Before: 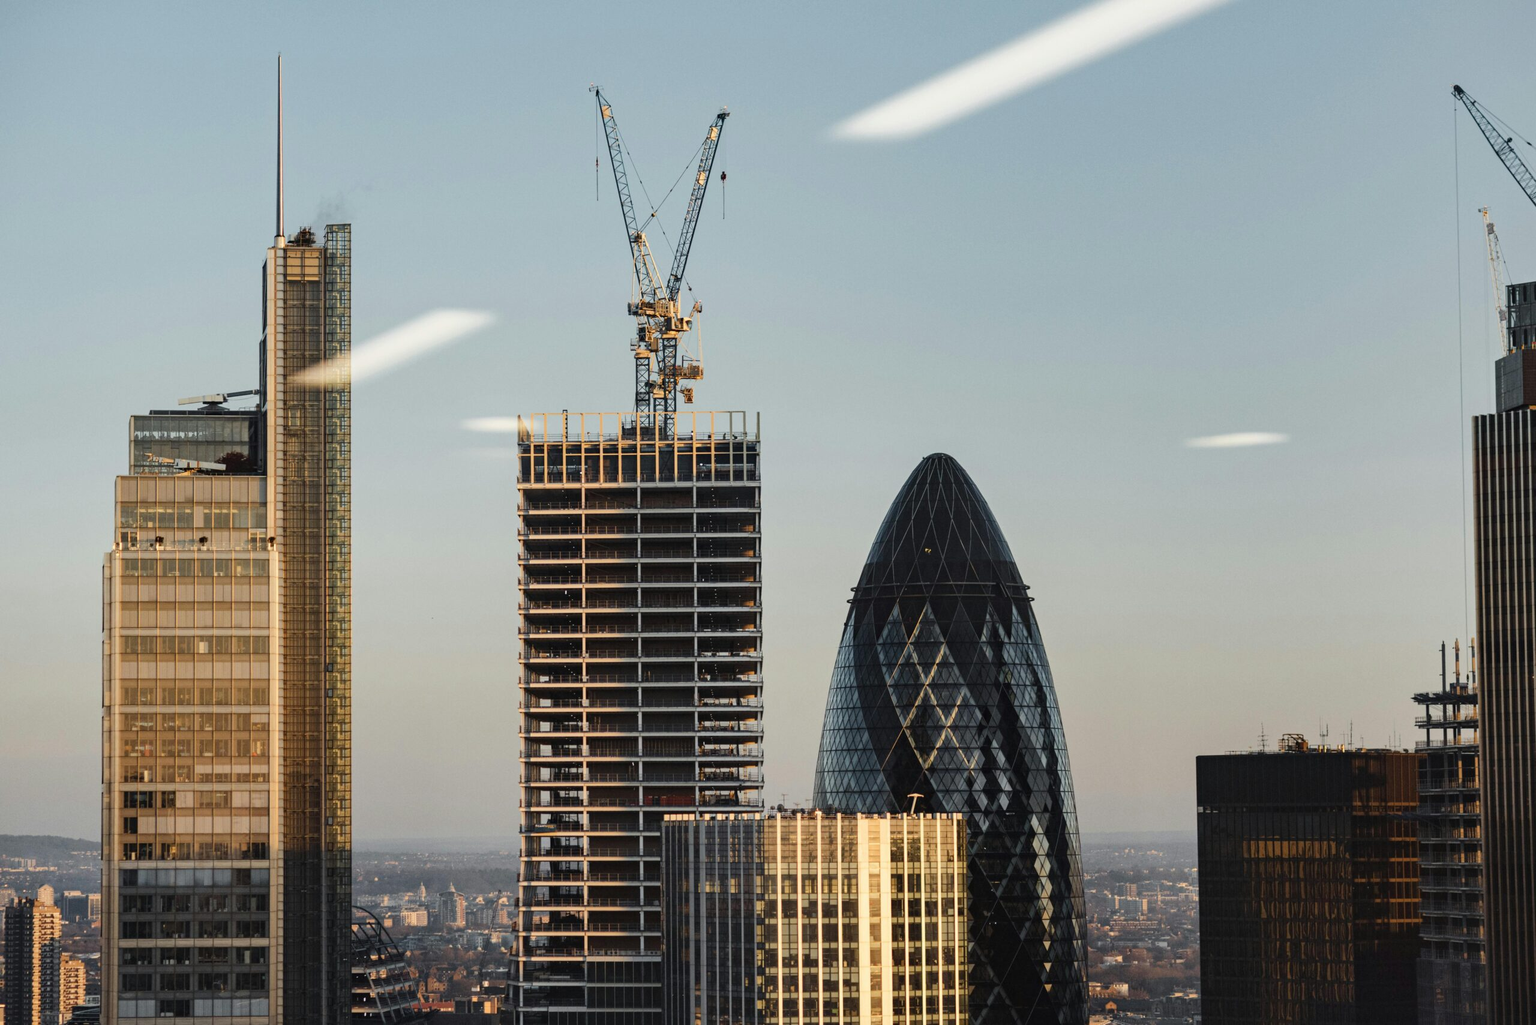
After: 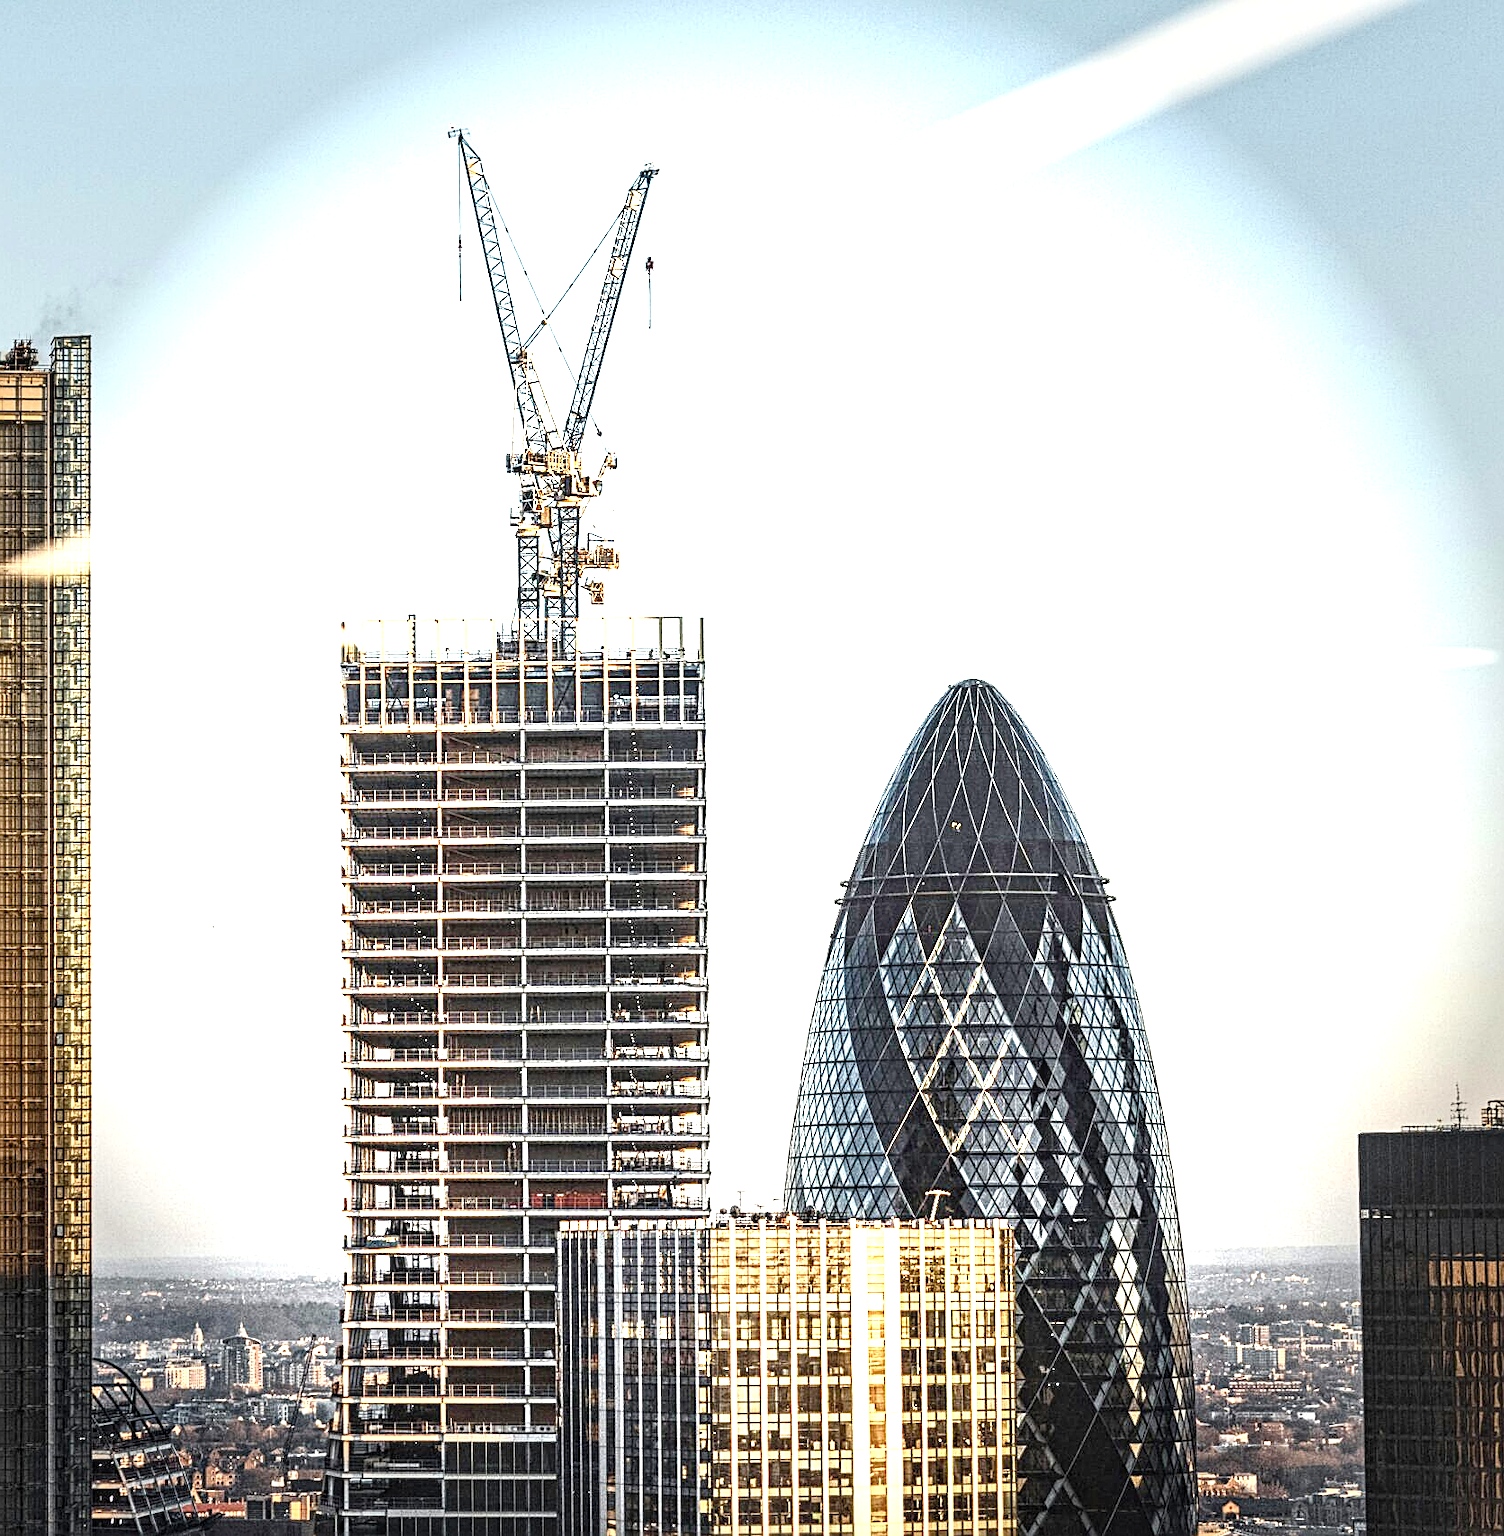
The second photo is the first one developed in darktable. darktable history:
exposure: black level correction 0, exposure 1.947 EV, compensate highlight preservation false
crop and rotate: left 18.927%, right 15.736%
vignetting: fall-off start 77.31%, fall-off radius 27.53%, brightness -0.601, saturation 0.001, width/height ratio 0.966
color correction: highlights b* -0.025, saturation 0.989
contrast equalizer: octaves 7, y [[0.5, 0.542, 0.583, 0.625, 0.667, 0.708], [0.5 ×6], [0.5 ×6], [0 ×6], [0 ×6]]
sharpen: on, module defaults
color balance rgb: power › hue 329.18°, perceptual saturation grading › global saturation 15.178%, perceptual saturation grading › highlights -19.554%, perceptual saturation grading › shadows 19.384%
local contrast: detail 150%
